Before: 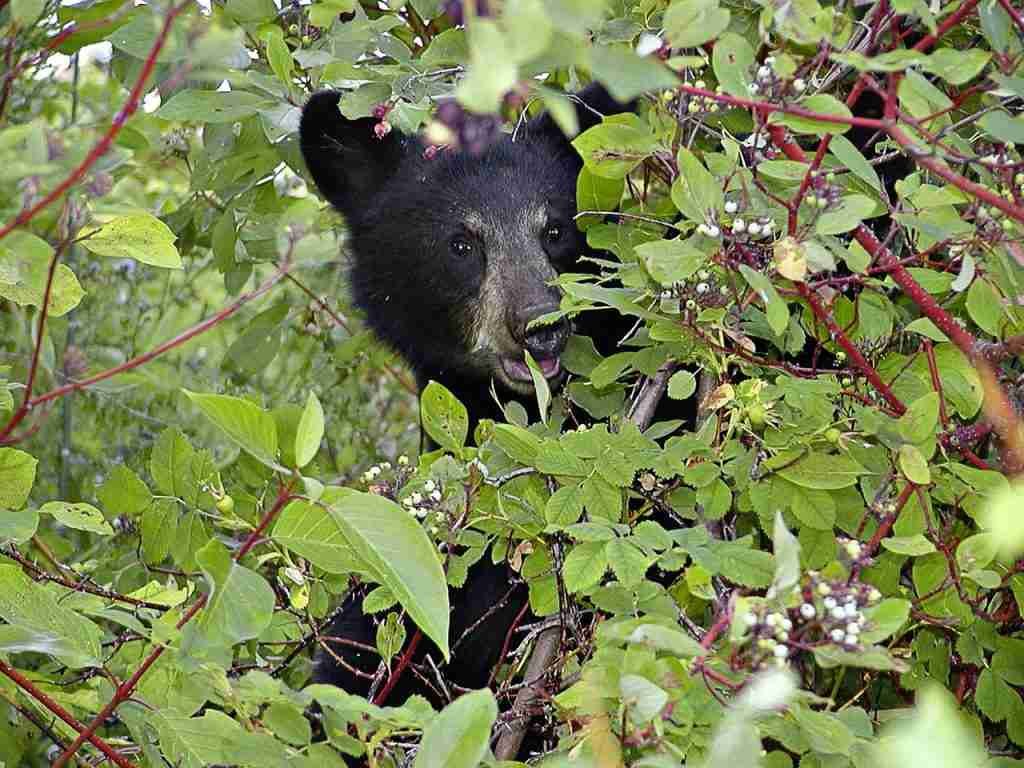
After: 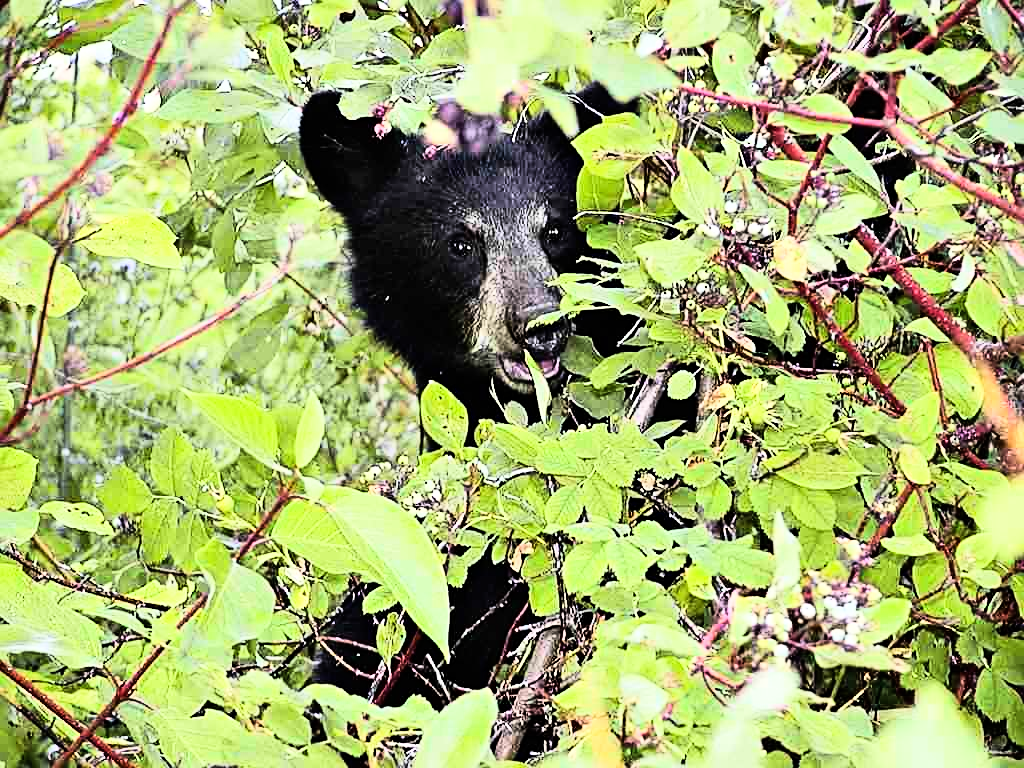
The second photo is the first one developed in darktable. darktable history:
sharpen: radius 2.529, amount 0.323
rgb curve: curves: ch0 [(0, 0) (0.21, 0.15) (0.24, 0.21) (0.5, 0.75) (0.75, 0.96) (0.89, 0.99) (1, 1)]; ch1 [(0, 0.02) (0.21, 0.13) (0.25, 0.2) (0.5, 0.67) (0.75, 0.9) (0.89, 0.97) (1, 1)]; ch2 [(0, 0.02) (0.21, 0.13) (0.25, 0.2) (0.5, 0.67) (0.75, 0.9) (0.89, 0.97) (1, 1)], compensate middle gray true
